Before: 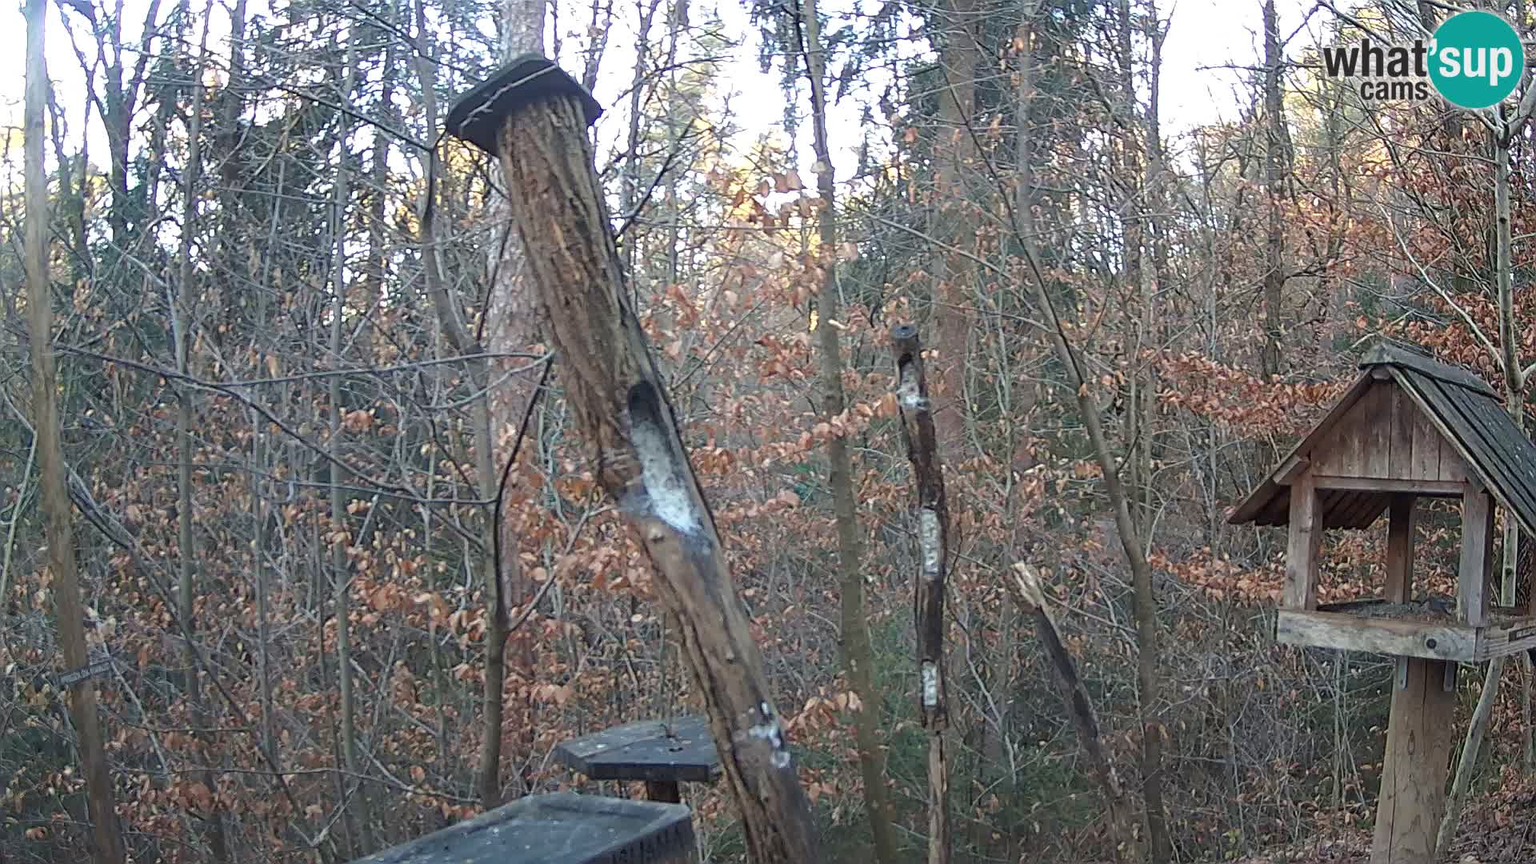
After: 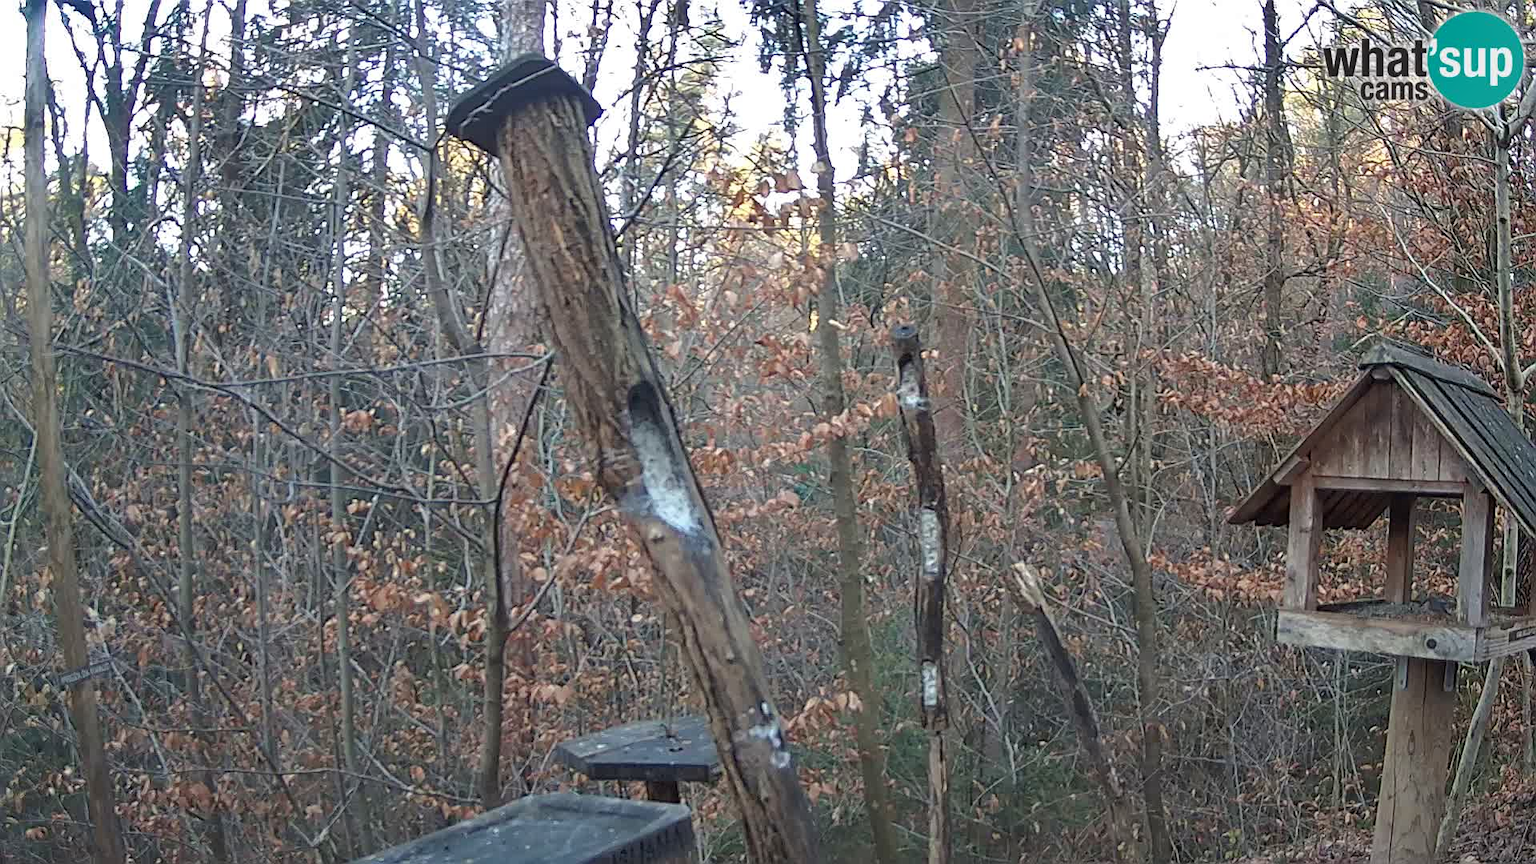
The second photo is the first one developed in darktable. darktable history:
shadows and highlights: shadows 30.74, highlights -63.05, soften with gaussian
